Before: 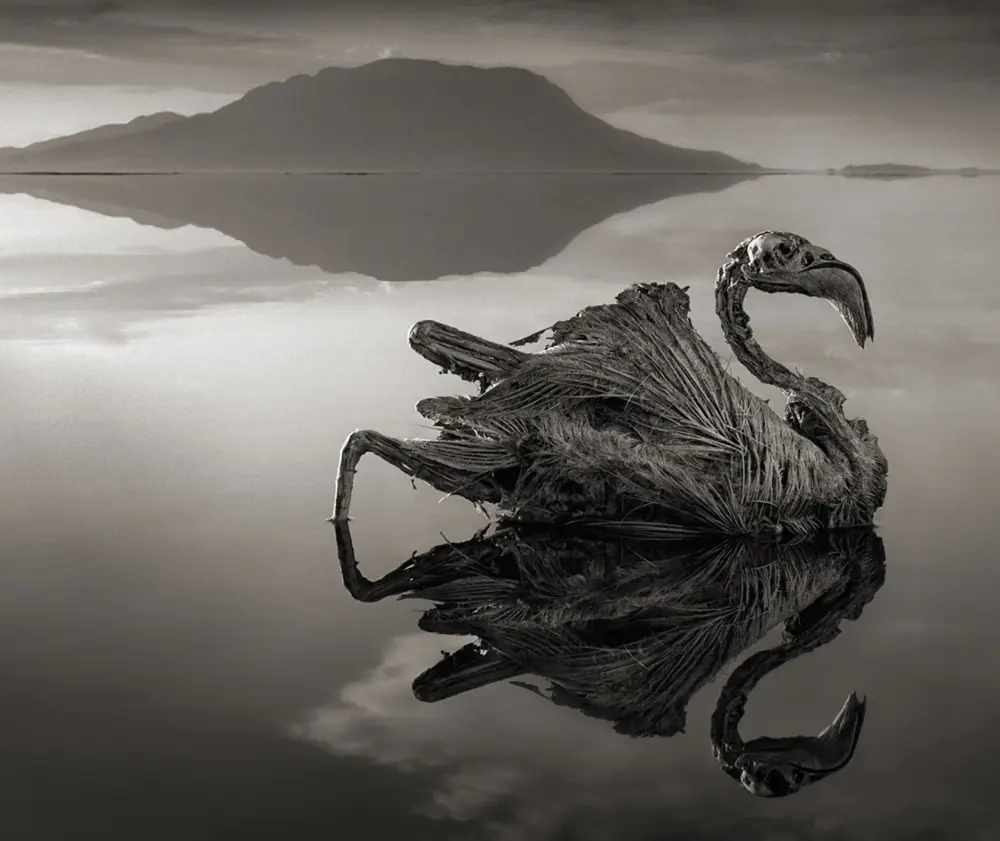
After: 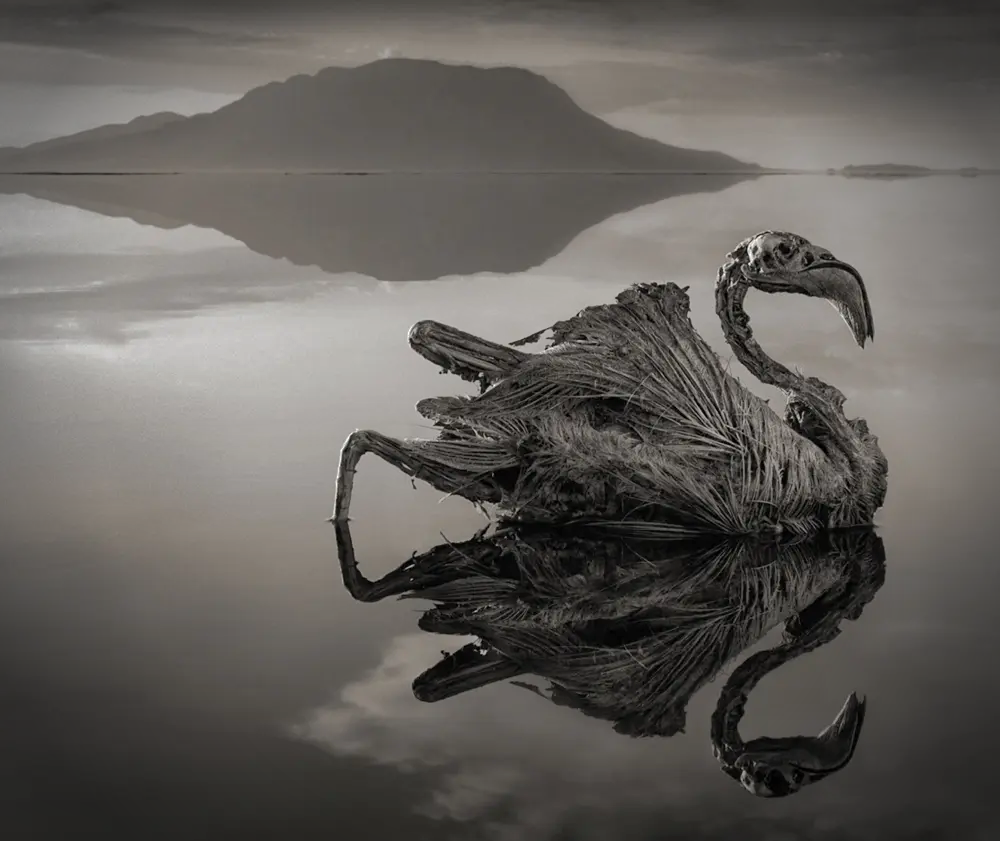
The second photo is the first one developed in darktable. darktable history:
shadows and highlights: shadows 38.43, highlights -74.54
vignetting: fall-off radius 31.48%, brightness -0.472
color correction: saturation 0.99
